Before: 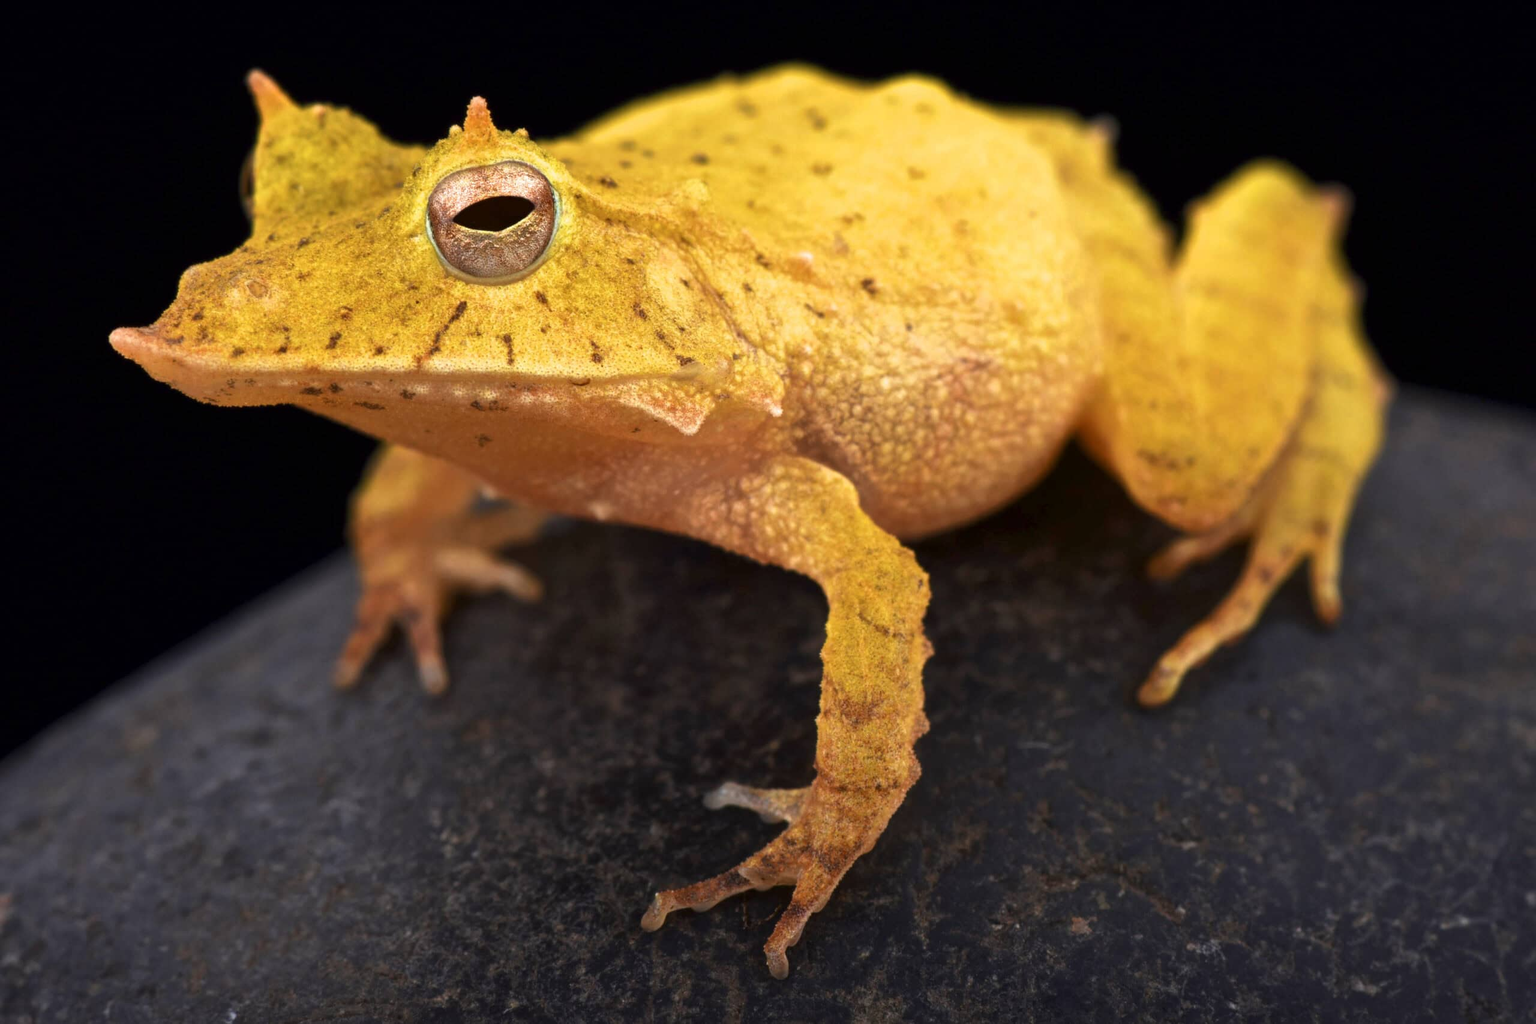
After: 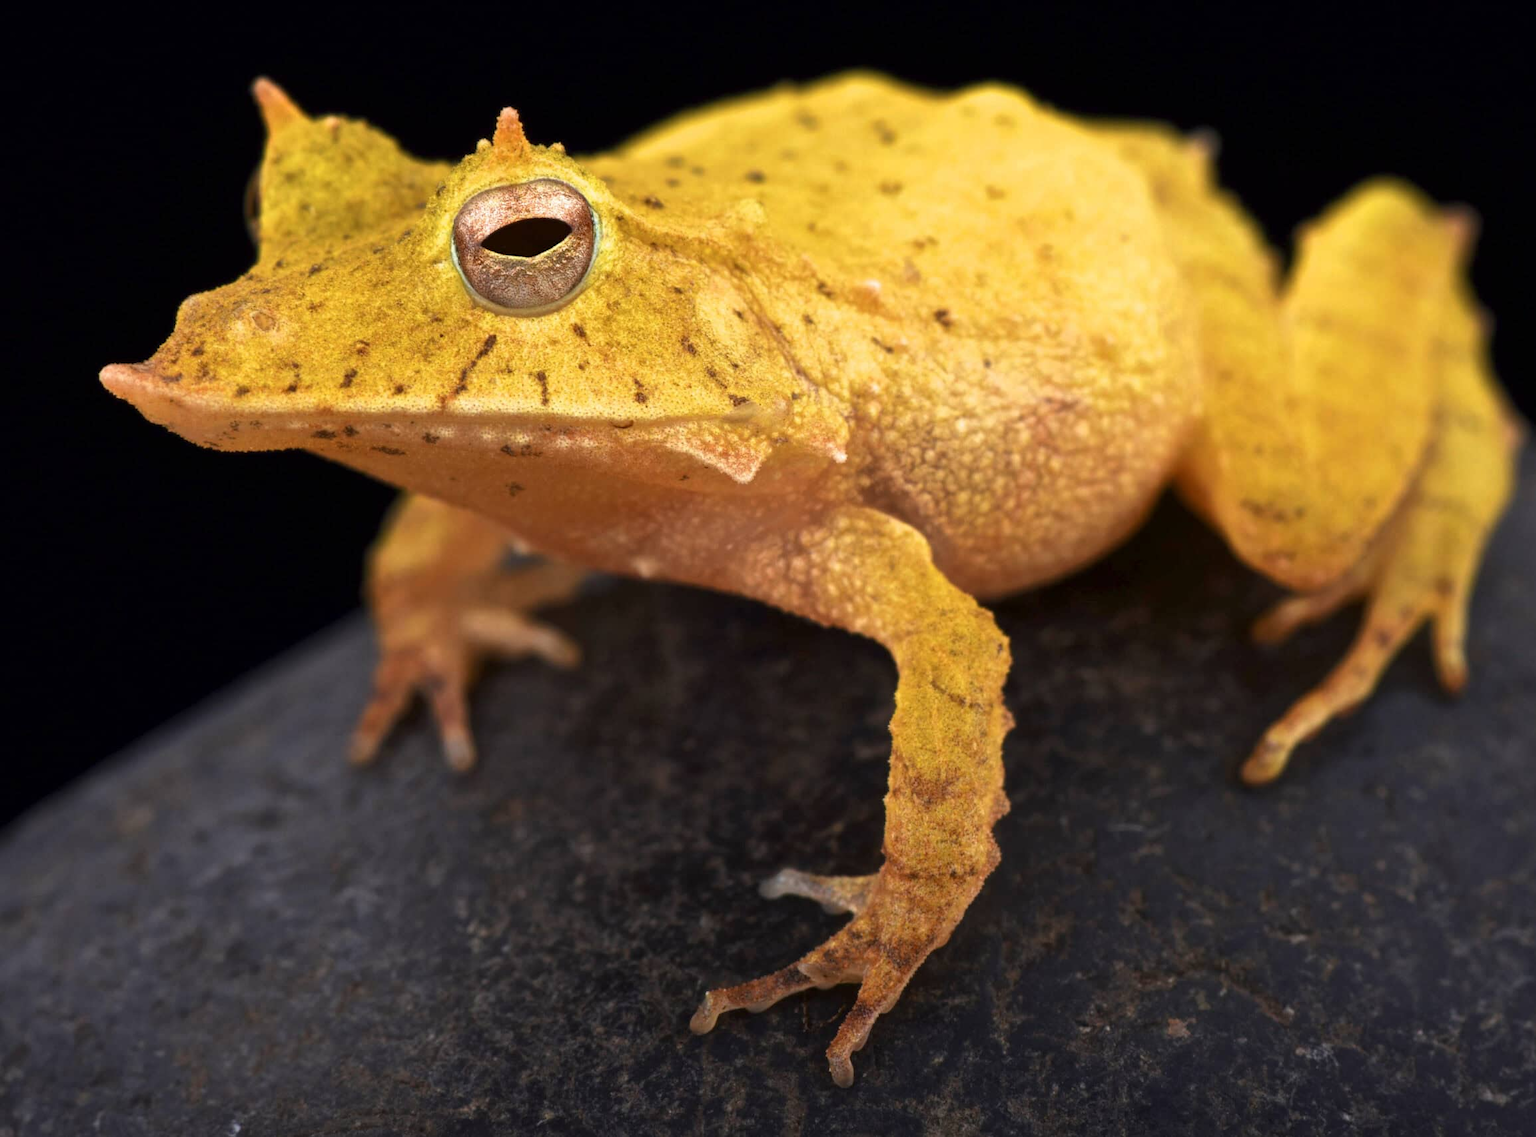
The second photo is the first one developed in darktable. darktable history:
crop and rotate: left 1.291%, right 8.6%
